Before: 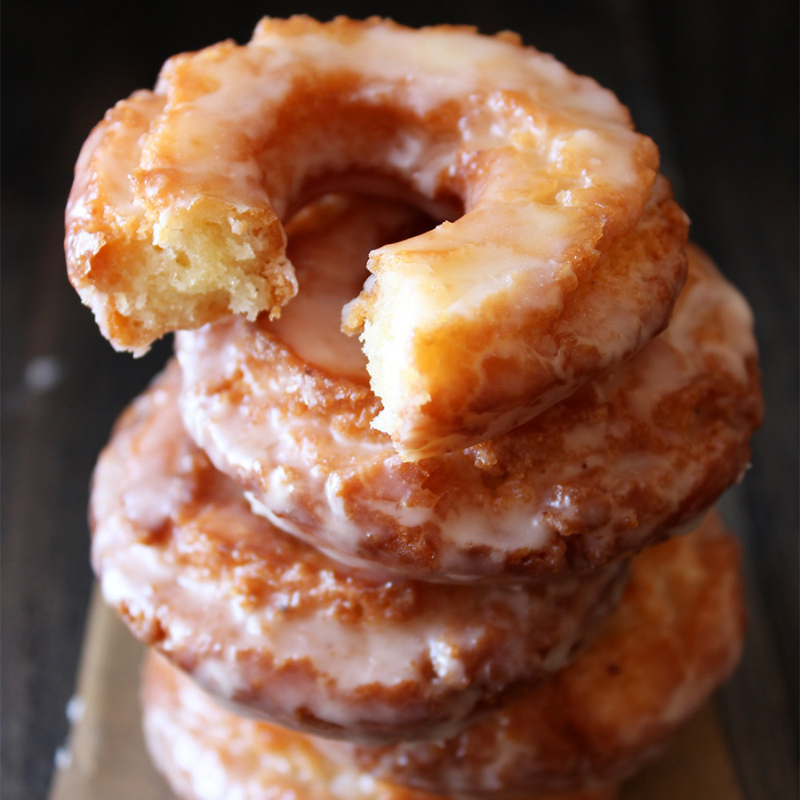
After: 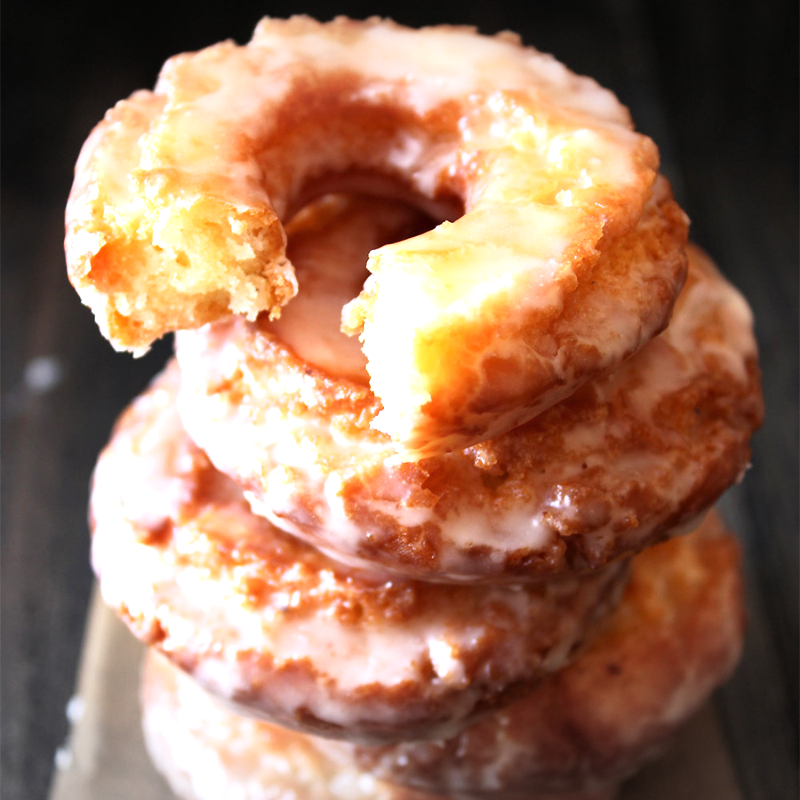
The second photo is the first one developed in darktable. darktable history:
rgb curve: curves: ch0 [(0, 0) (0.078, 0.051) (0.929, 0.956) (1, 1)], compensate middle gray true
vignetting: fall-off start 100%, brightness -0.282, width/height ratio 1.31
exposure: black level correction 0, exposure 0.9 EV, compensate highlight preservation false
